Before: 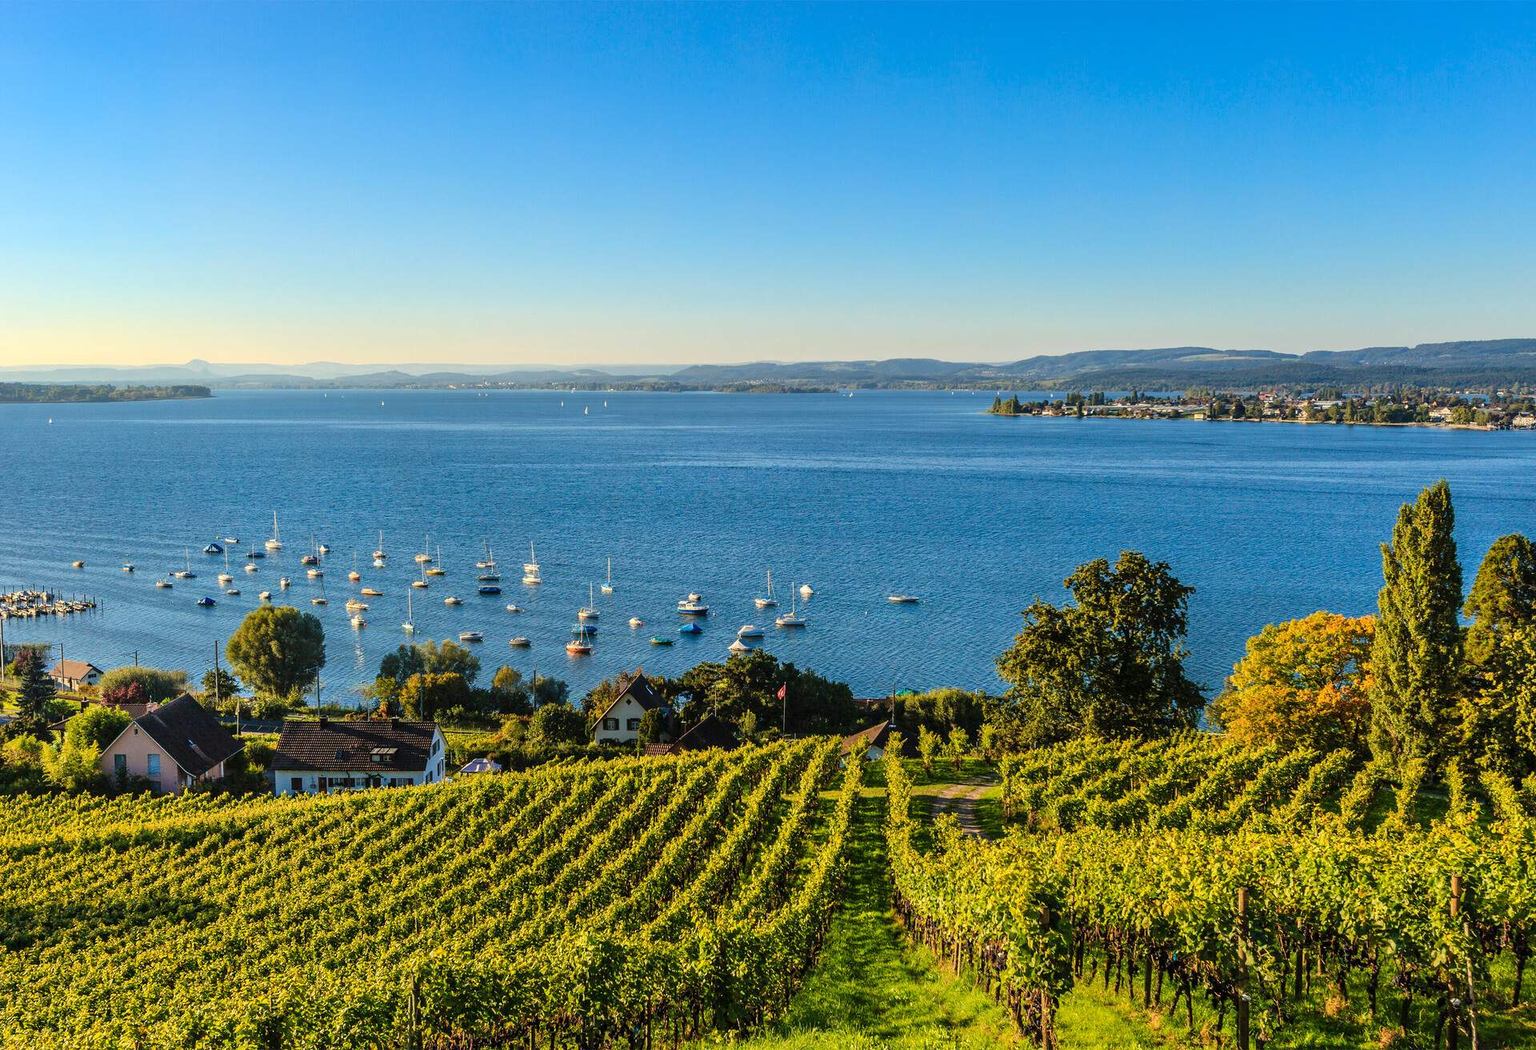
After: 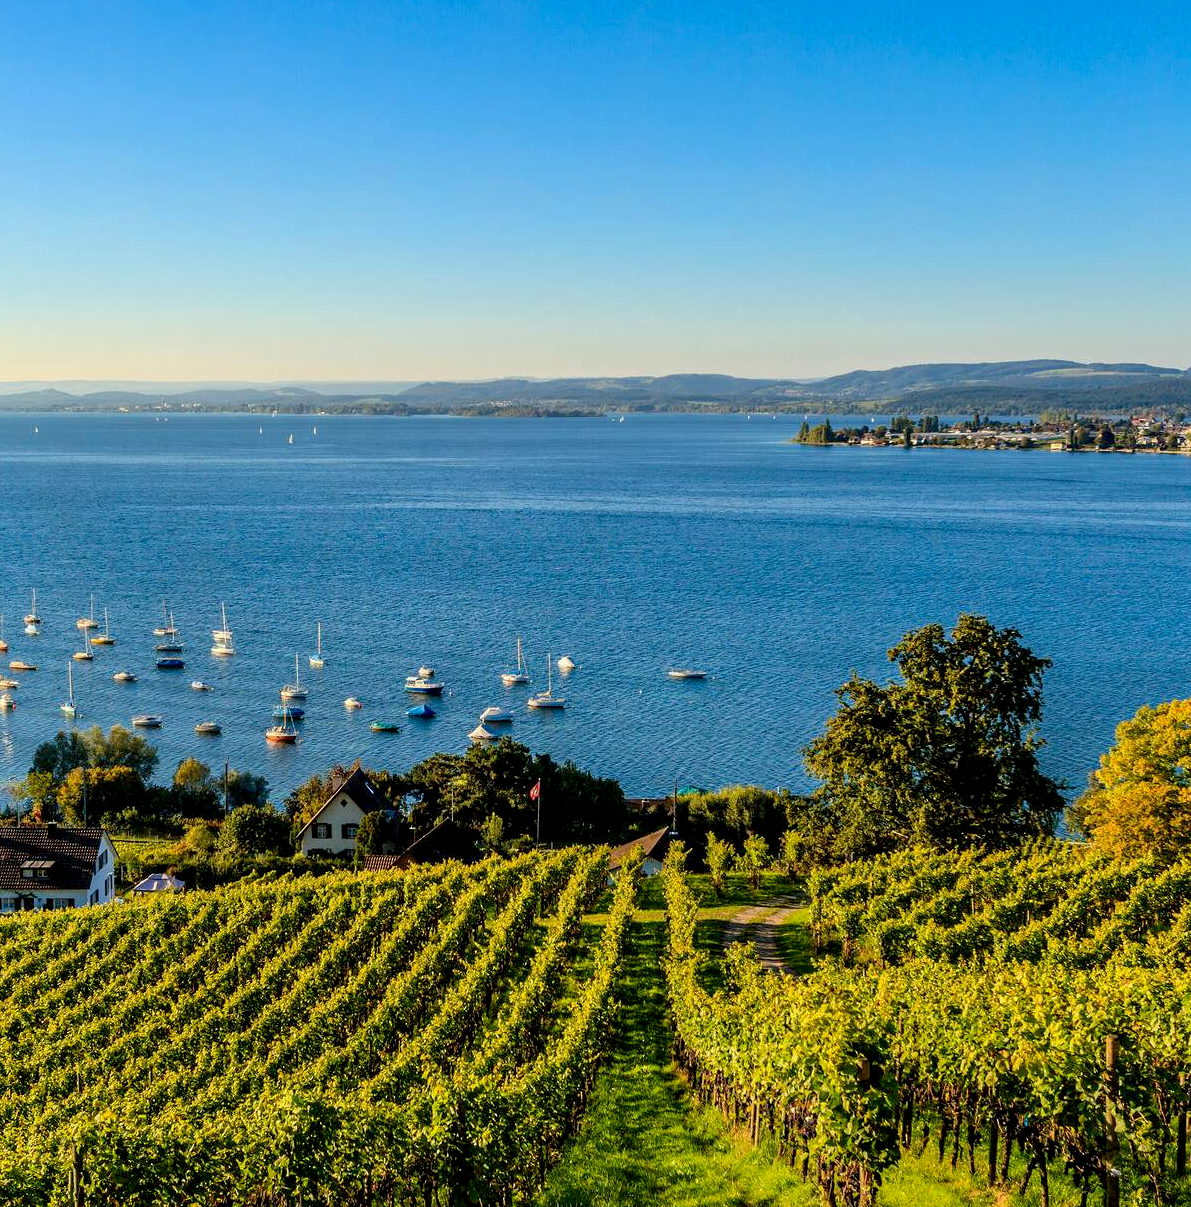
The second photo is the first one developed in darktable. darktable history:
exposure: black level correction 0.009, compensate highlight preservation false
crop and rotate: left 23.025%, top 5.647%, right 14.906%, bottom 2.306%
sharpen: radius 2.904, amount 0.852, threshold 47.368
